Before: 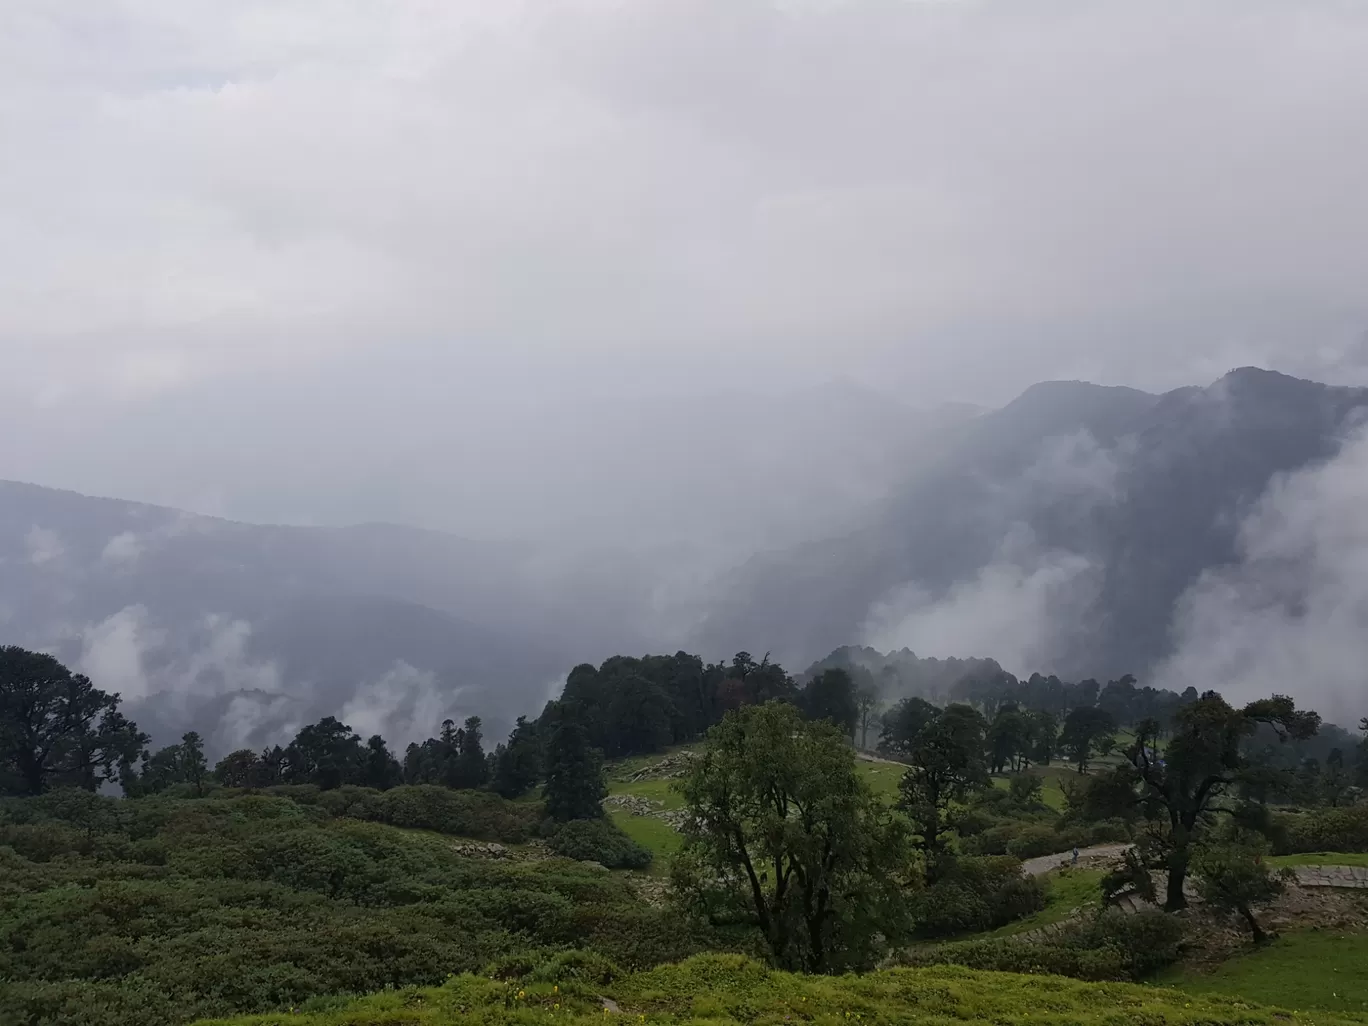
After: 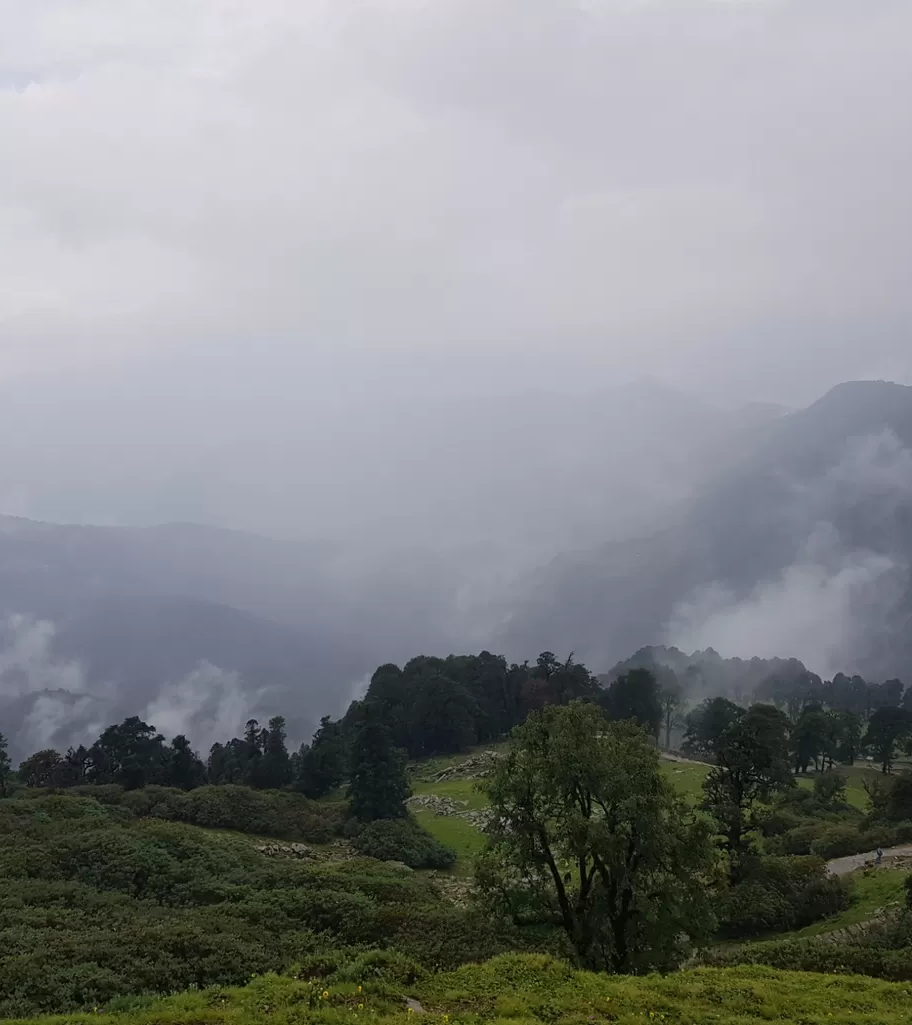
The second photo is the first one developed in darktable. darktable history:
crop and rotate: left 14.352%, right 18.949%
